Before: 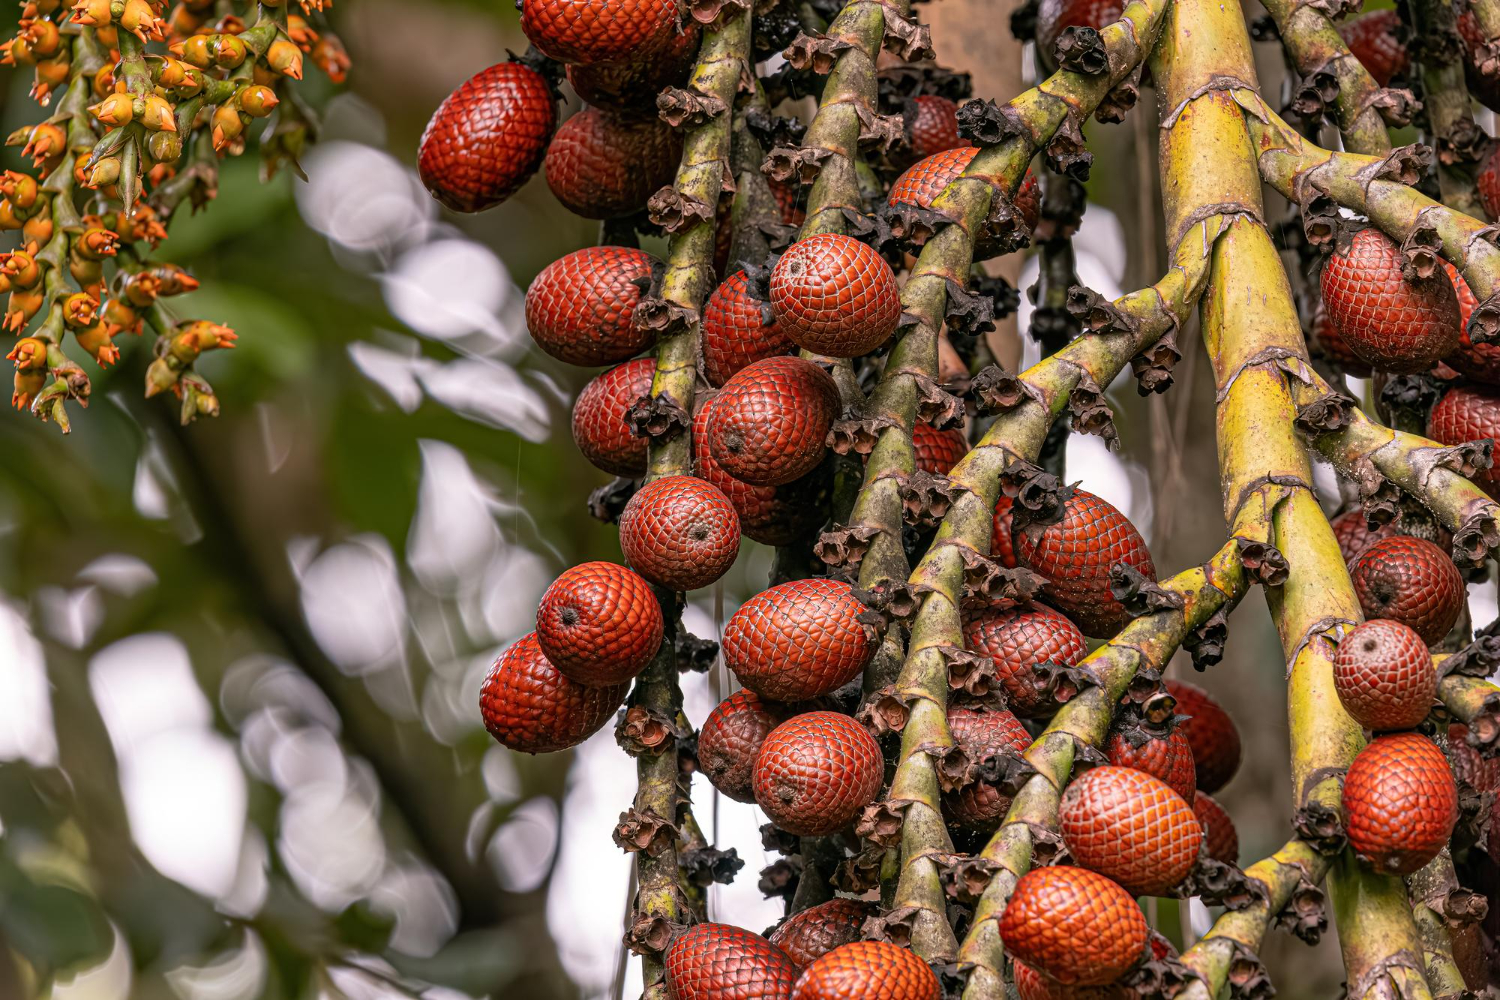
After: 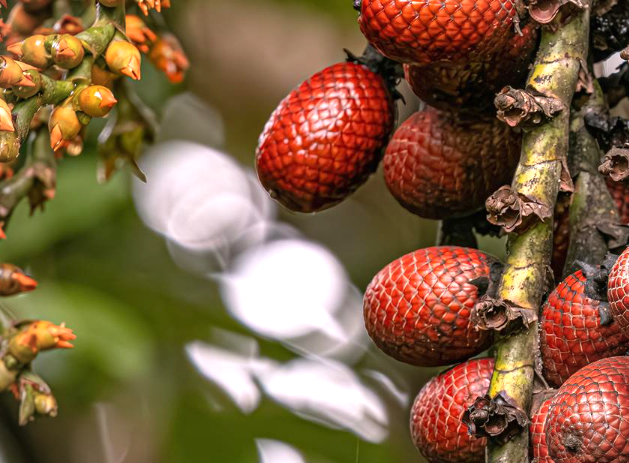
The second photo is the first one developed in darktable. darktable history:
exposure: black level correction 0, exposure 0.7 EV, compensate exposure bias true, compensate highlight preservation false
crop and rotate: left 10.817%, top 0.062%, right 47.194%, bottom 53.626%
vignetting: fall-off radius 93.87%
